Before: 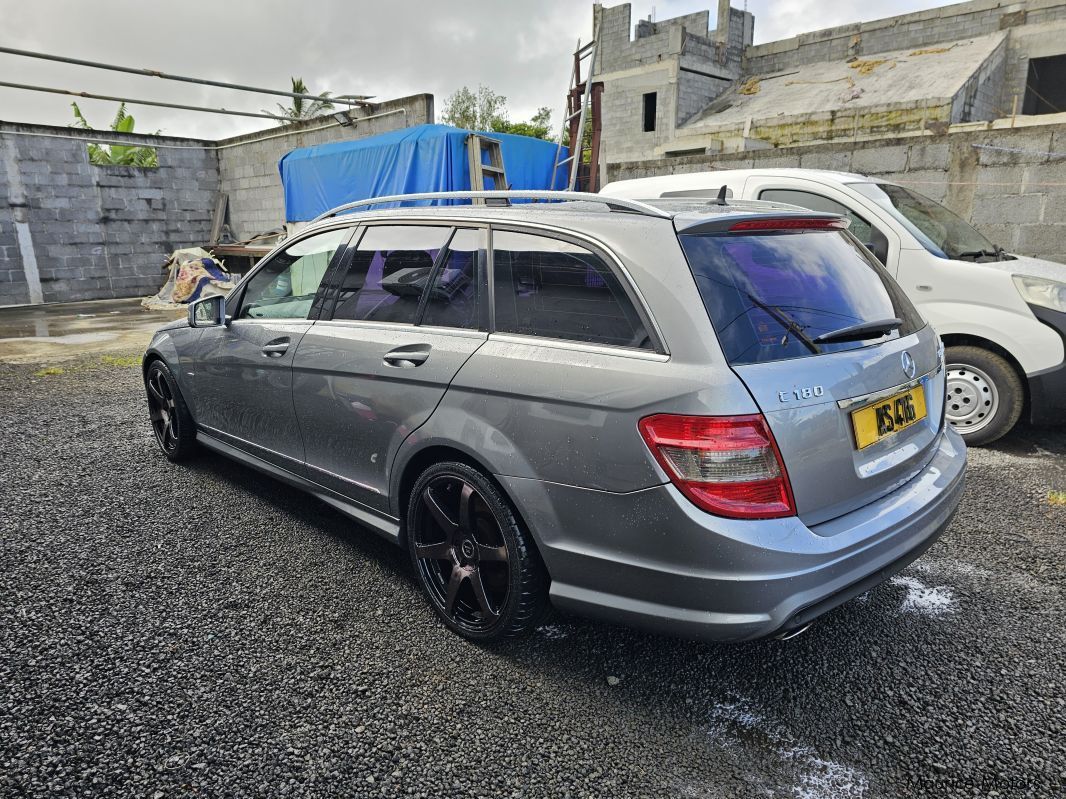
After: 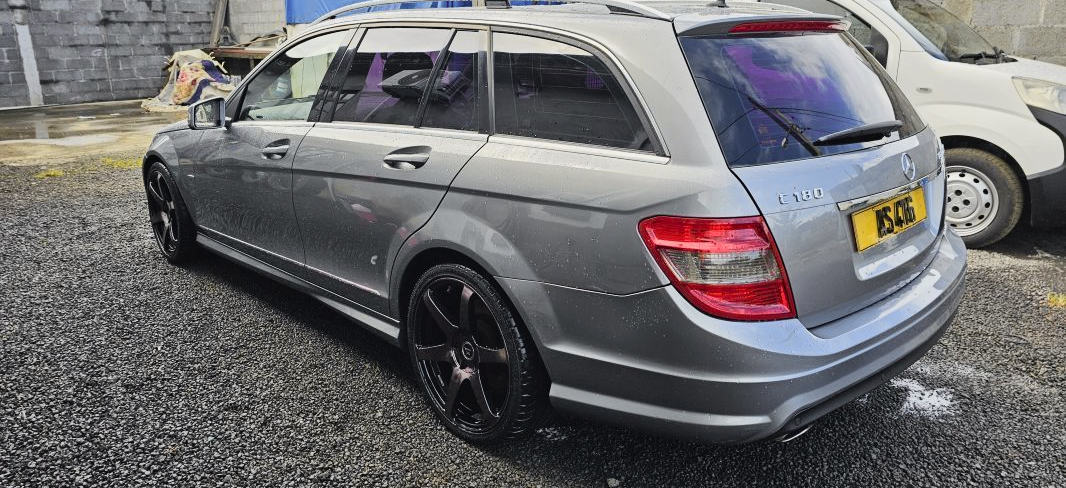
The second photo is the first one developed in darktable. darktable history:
tone curve: curves: ch0 [(0, 0.013) (0.036, 0.045) (0.274, 0.286) (0.566, 0.623) (0.794, 0.827) (1, 0.953)]; ch1 [(0, 0) (0.389, 0.403) (0.462, 0.48) (0.499, 0.5) (0.524, 0.527) (0.57, 0.599) (0.626, 0.65) (0.761, 0.781) (1, 1)]; ch2 [(0, 0) (0.464, 0.478) (0.5, 0.501) (0.533, 0.542) (0.599, 0.613) (0.704, 0.731) (1, 1)], color space Lab, independent channels, preserve colors none
crop and rotate: top 24.785%, bottom 14.054%
